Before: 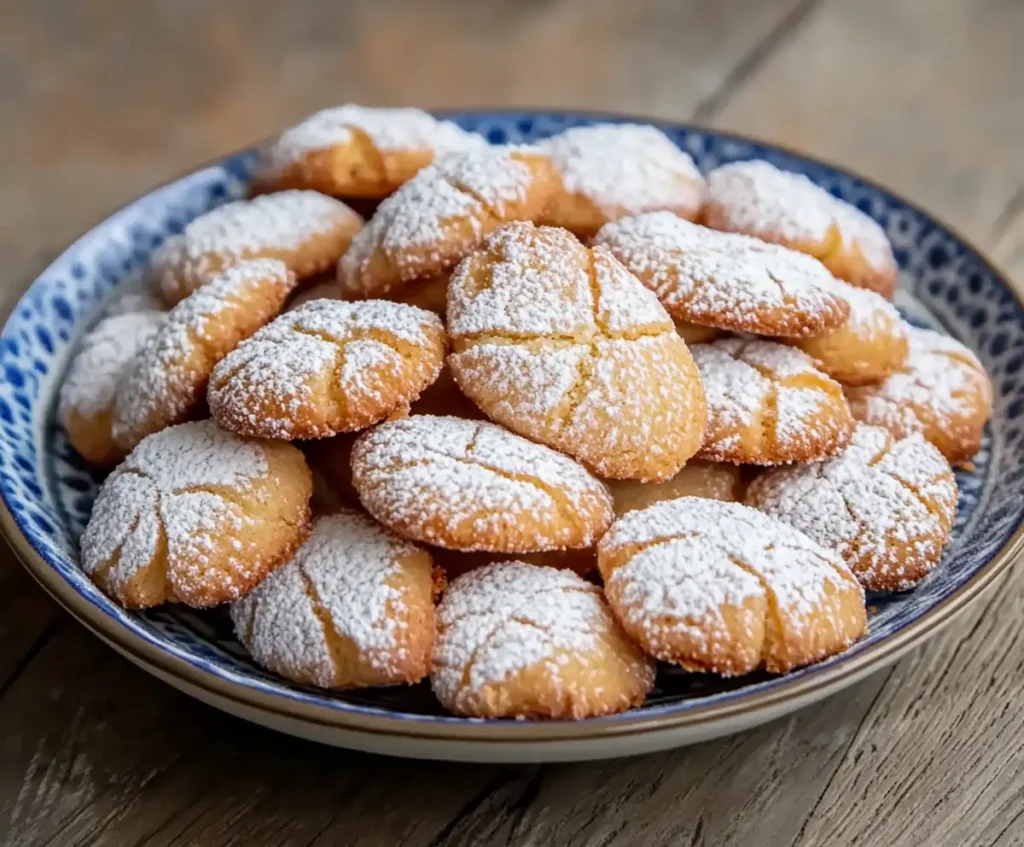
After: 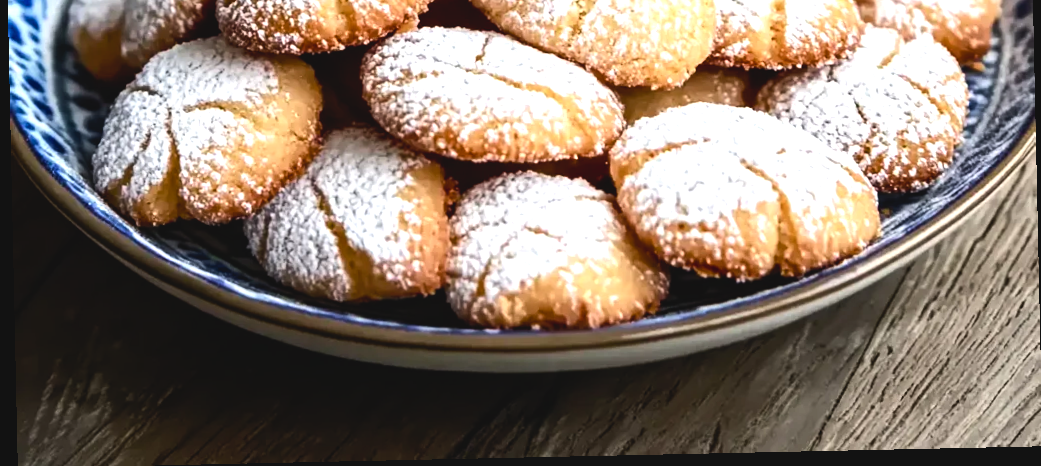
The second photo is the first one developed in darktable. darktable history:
crop and rotate: top 46.237%
contrast brightness saturation: contrast -0.1, brightness 0.05, saturation 0.08
rotate and perspective: rotation -1.24°, automatic cropping off
tone equalizer: -8 EV -0.75 EV, -7 EV -0.7 EV, -6 EV -0.6 EV, -5 EV -0.4 EV, -3 EV 0.4 EV, -2 EV 0.6 EV, -1 EV 0.7 EV, +0 EV 0.75 EV, edges refinement/feathering 500, mask exposure compensation -1.57 EV, preserve details no
tone curve: curves: ch0 [(0, 0) (0.405, 0.351) (1, 1)]
color balance rgb: shadows lift › luminance -20%, power › hue 72.24°, highlights gain › luminance 15%, global offset › hue 171.6°, perceptual saturation grading › highlights -30%, perceptual saturation grading › shadows 20%, global vibrance 30%, contrast 10%
